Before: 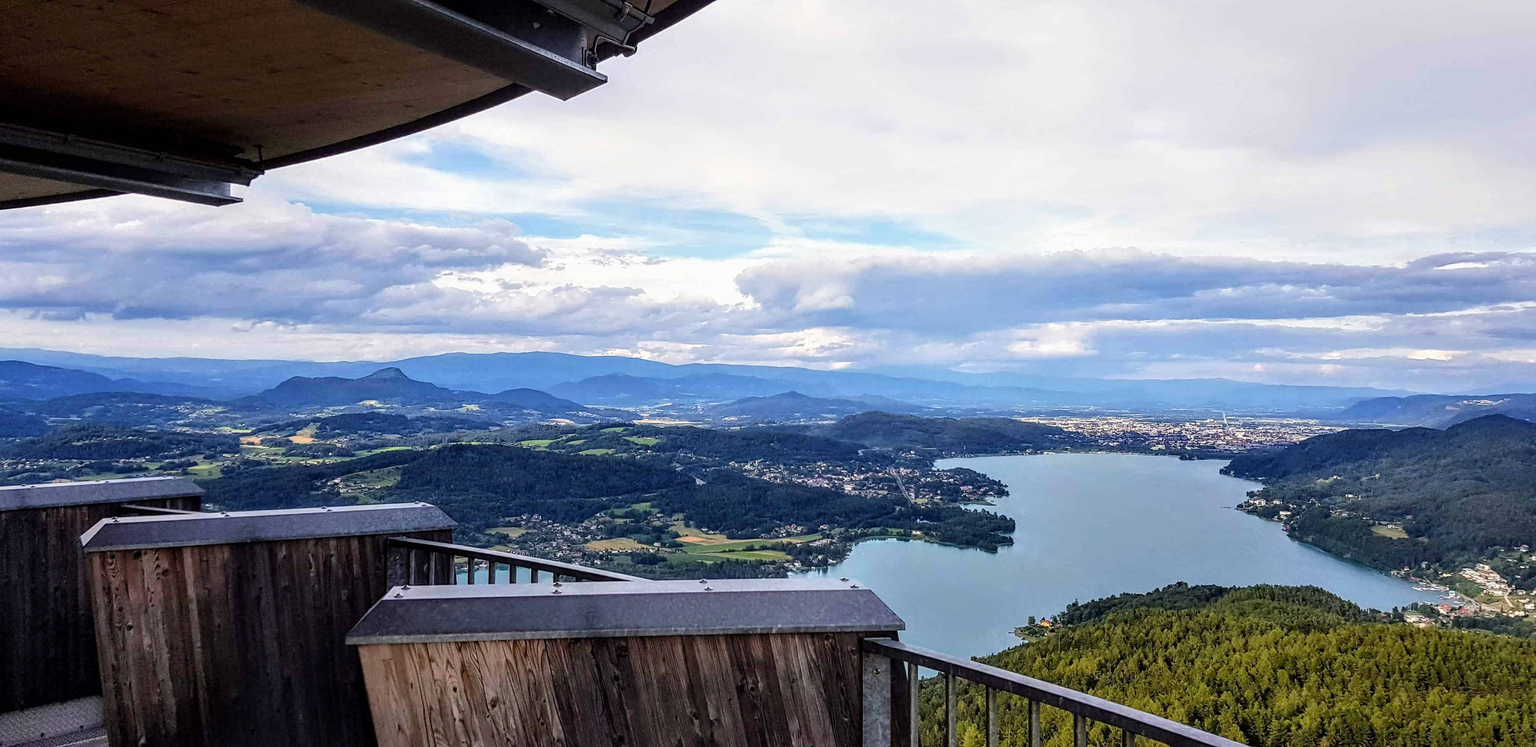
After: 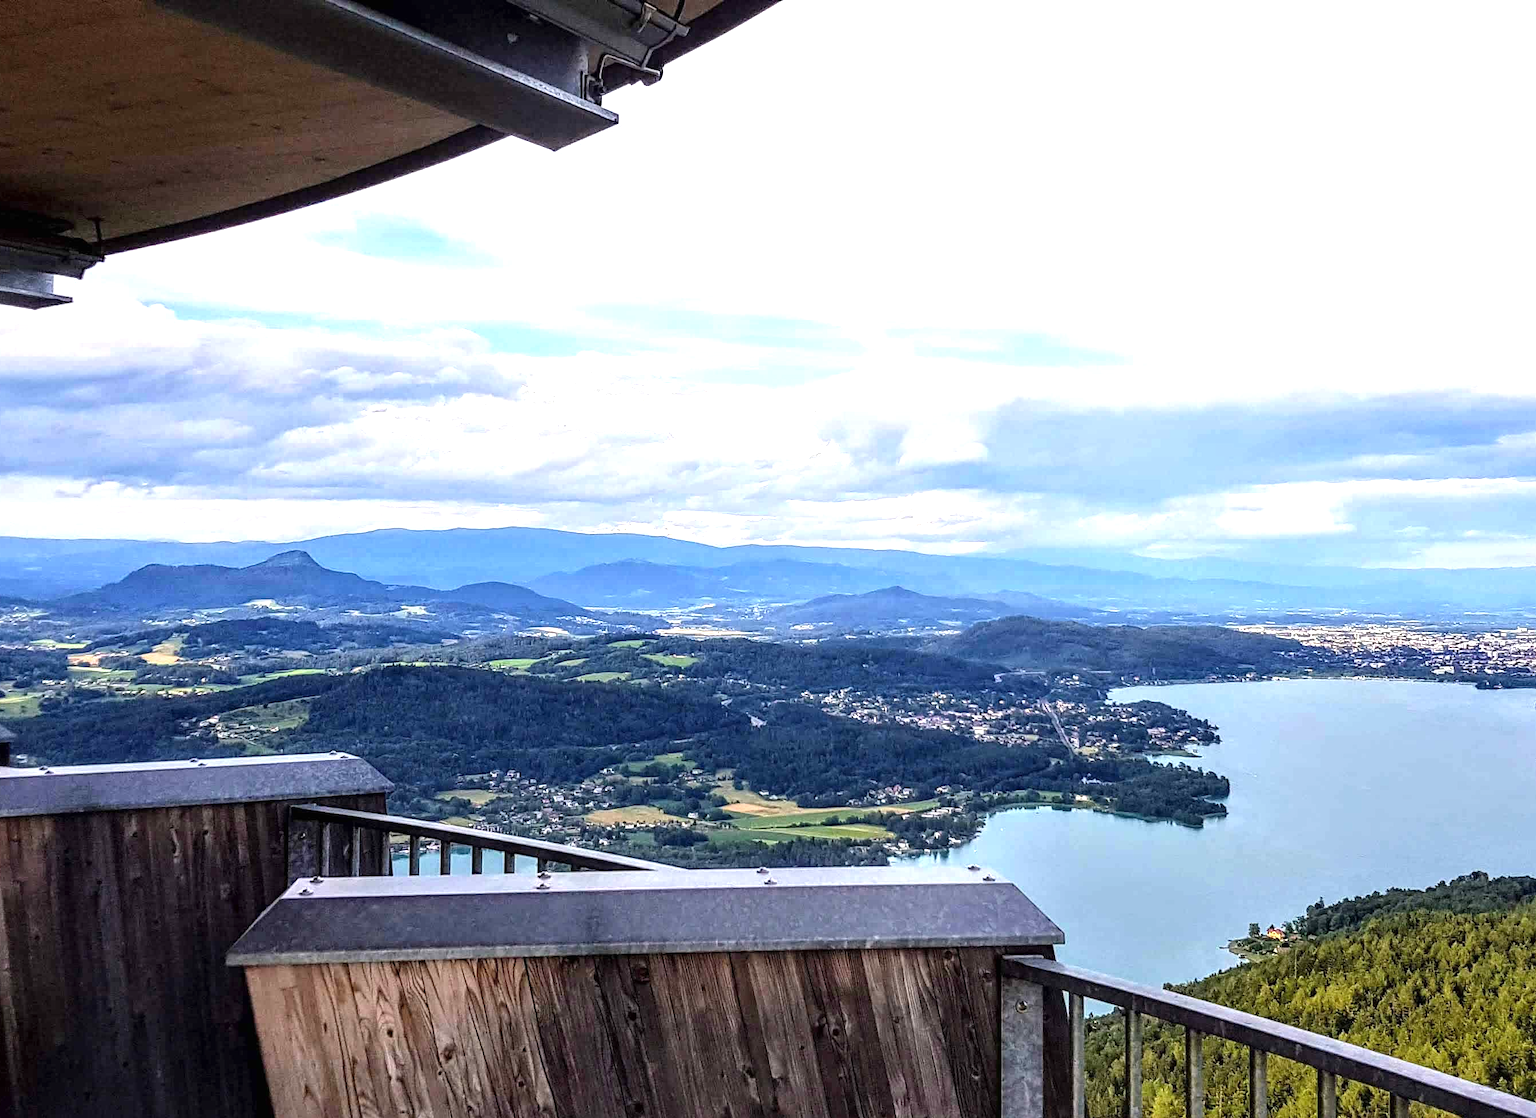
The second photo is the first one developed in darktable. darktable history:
crop and rotate: left 12.675%, right 20.568%
exposure: black level correction 0, exposure 0.691 EV, compensate highlight preservation false
